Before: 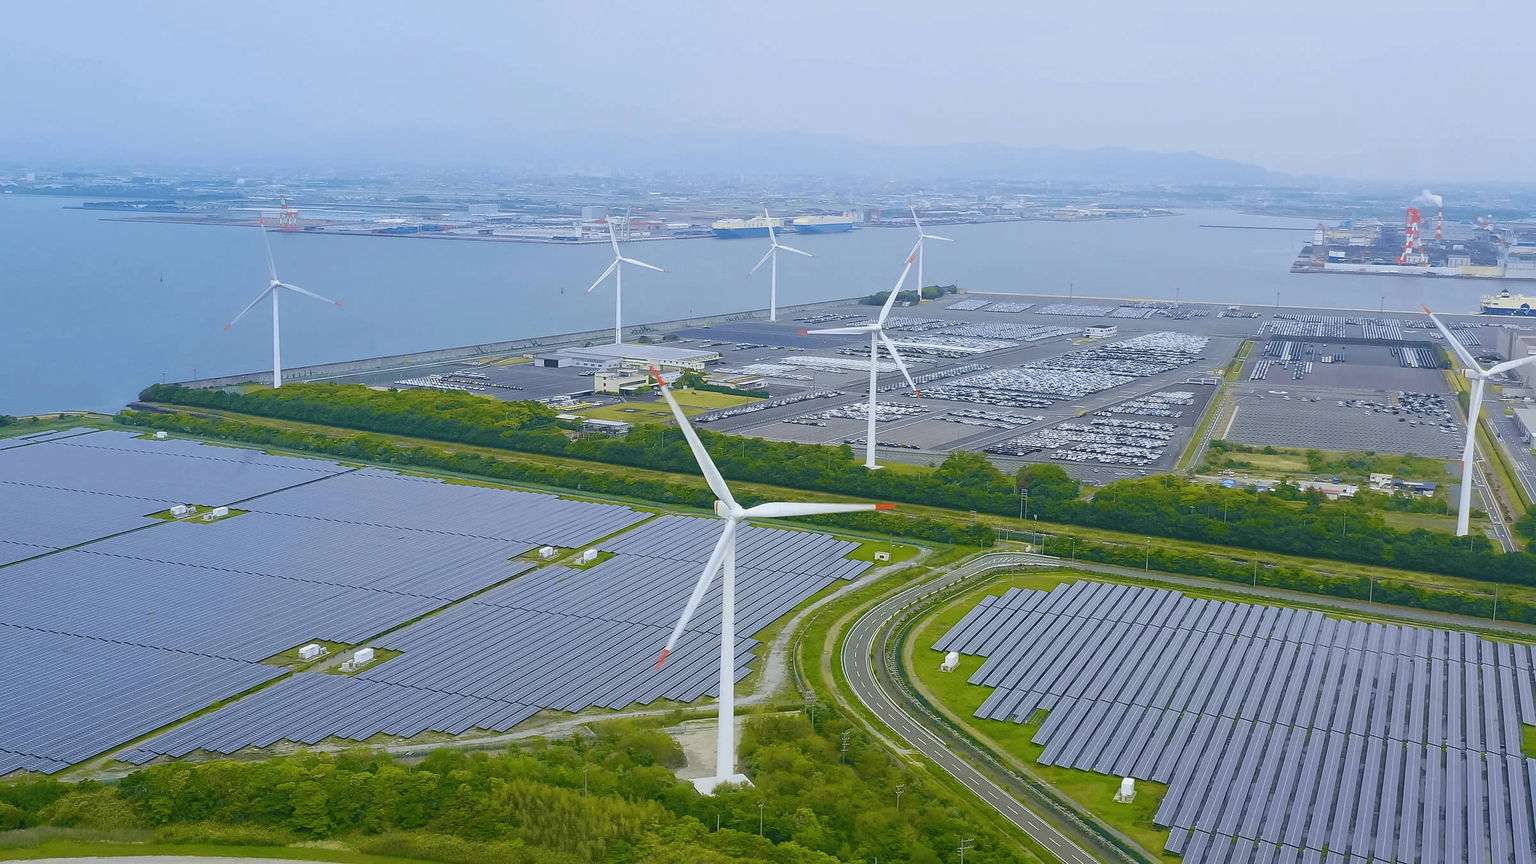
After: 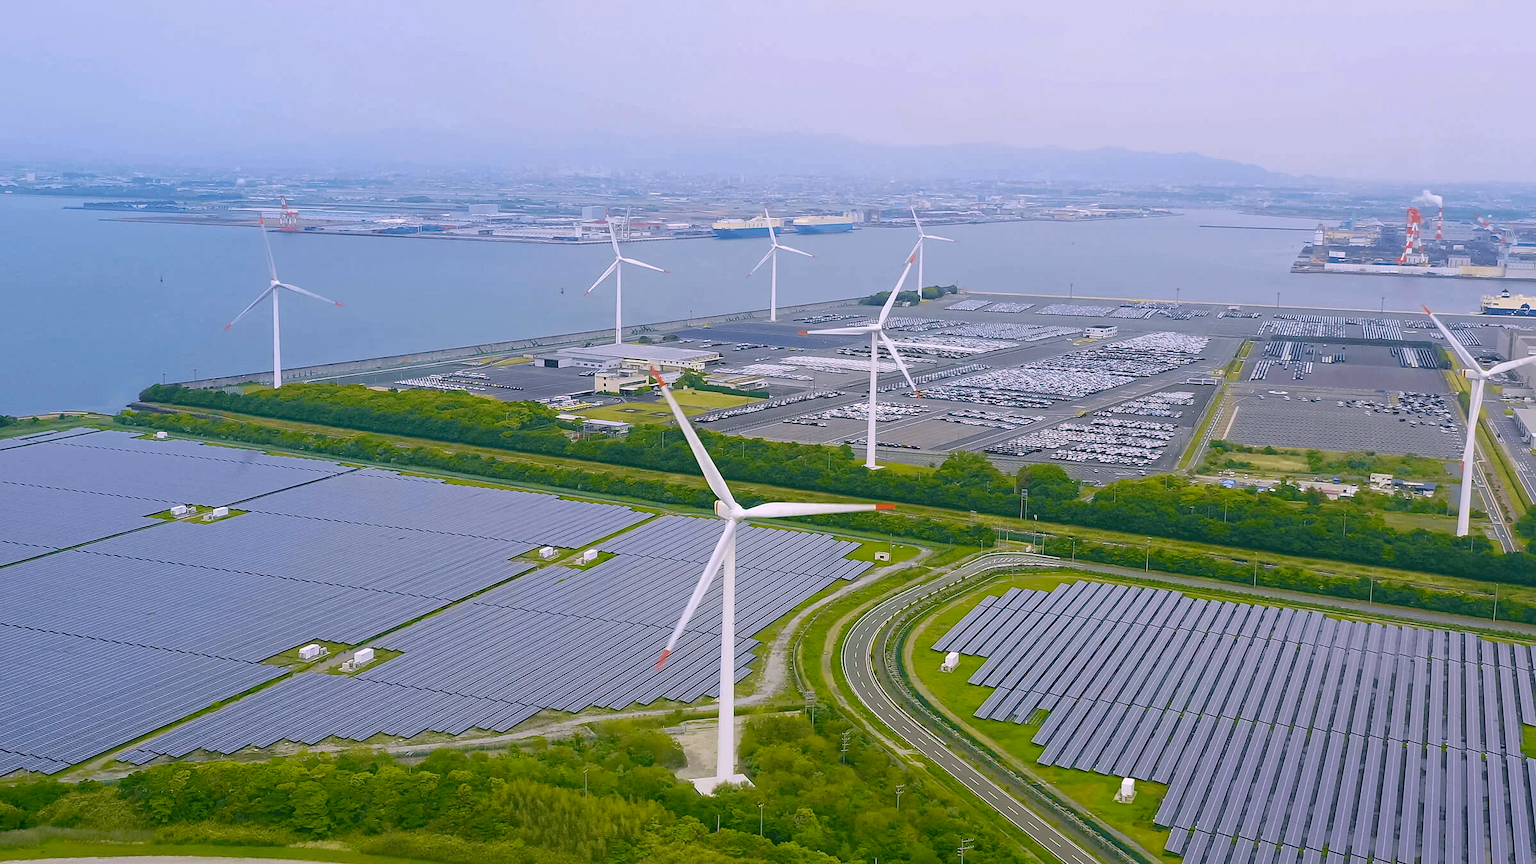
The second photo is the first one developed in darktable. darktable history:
white balance: red 1.05, blue 1.072
haze removal: compatibility mode true, adaptive false
color correction: highlights a* 4.02, highlights b* 4.98, shadows a* -7.55, shadows b* 4.98
